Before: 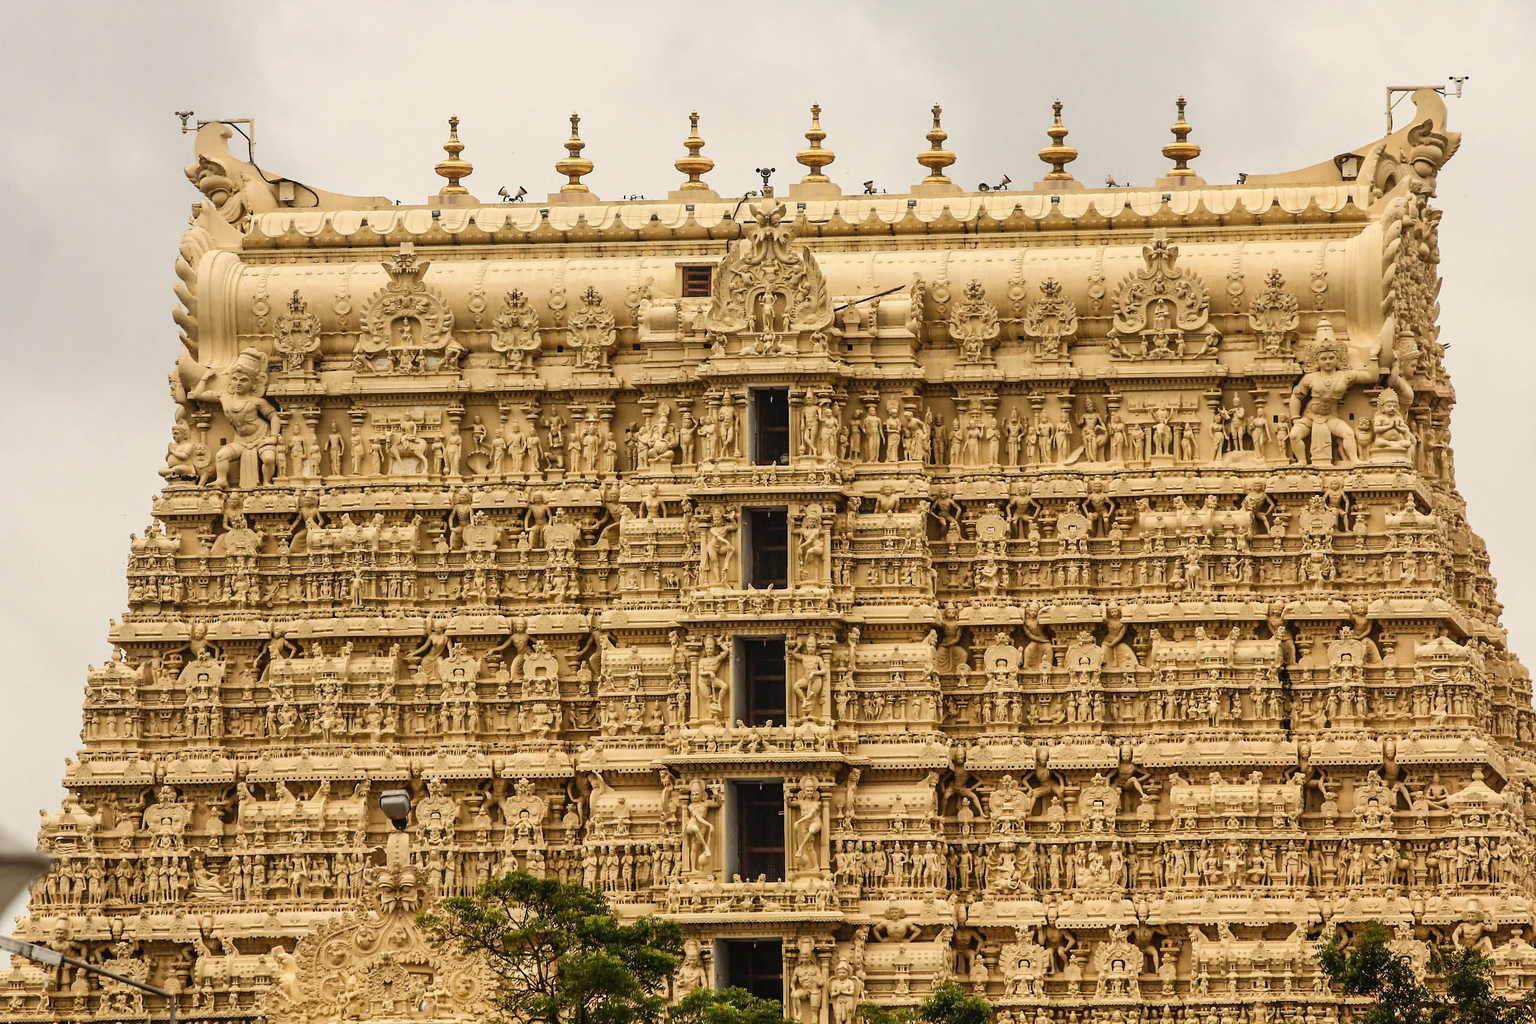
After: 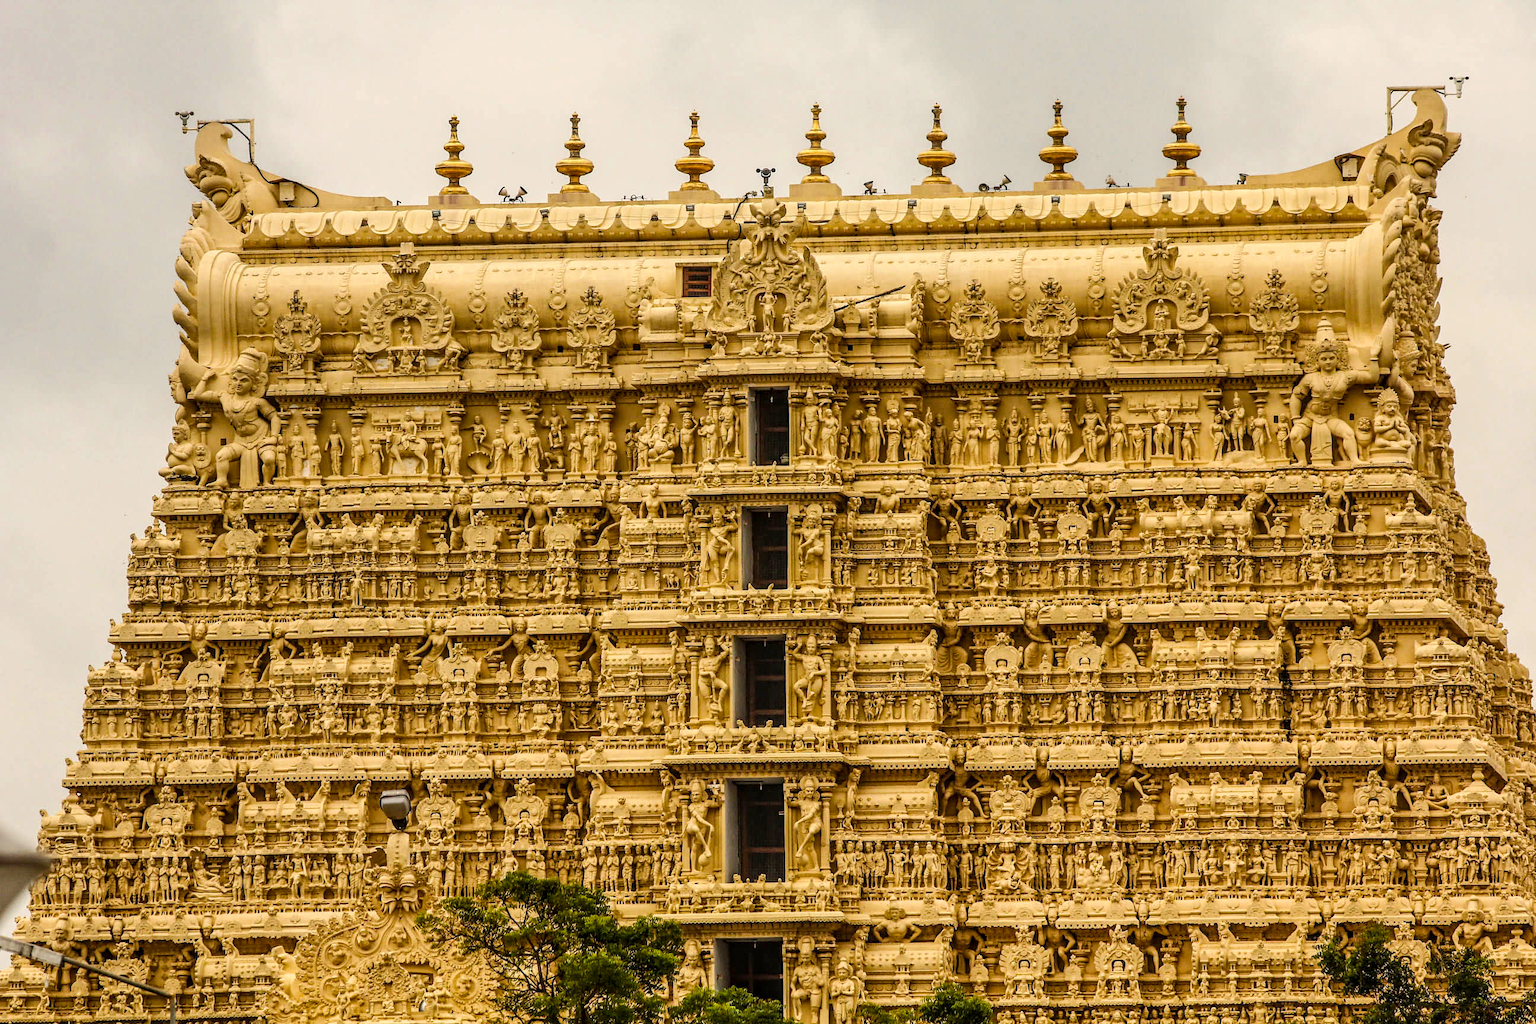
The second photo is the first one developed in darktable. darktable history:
local contrast: detail 130%
color balance rgb: perceptual saturation grading › global saturation 30%
